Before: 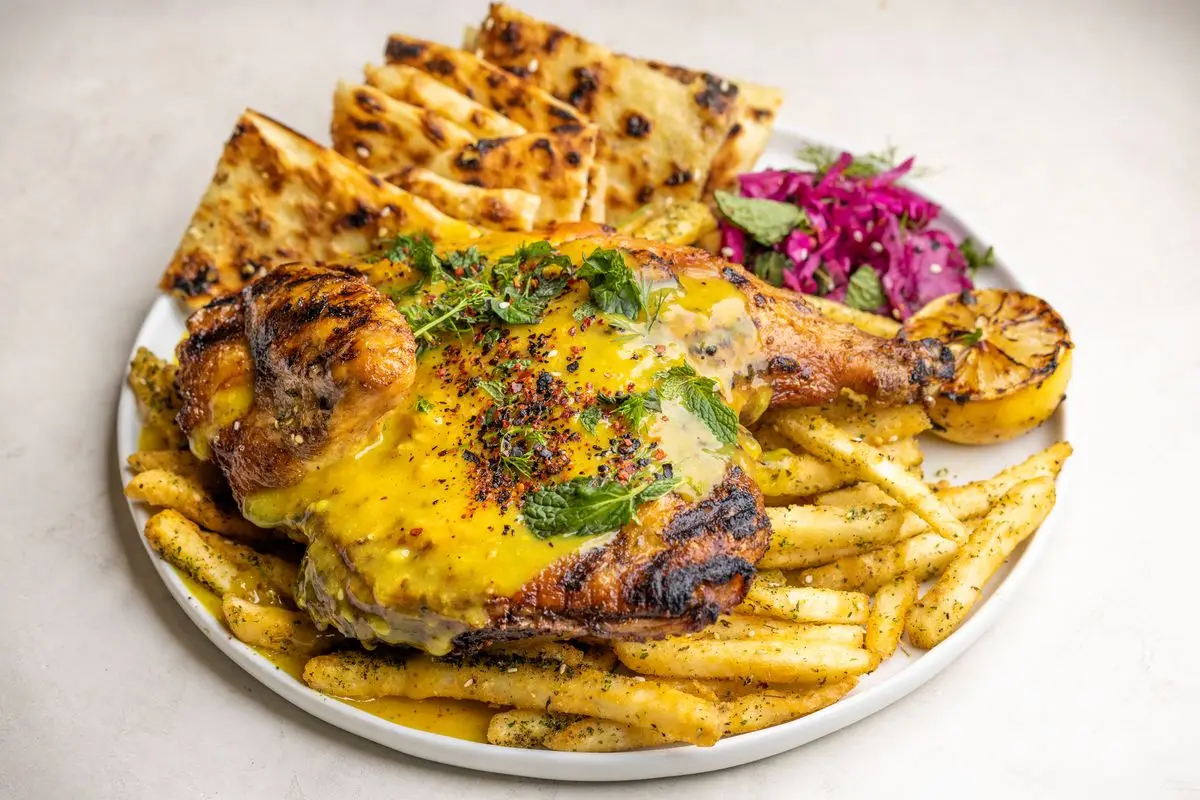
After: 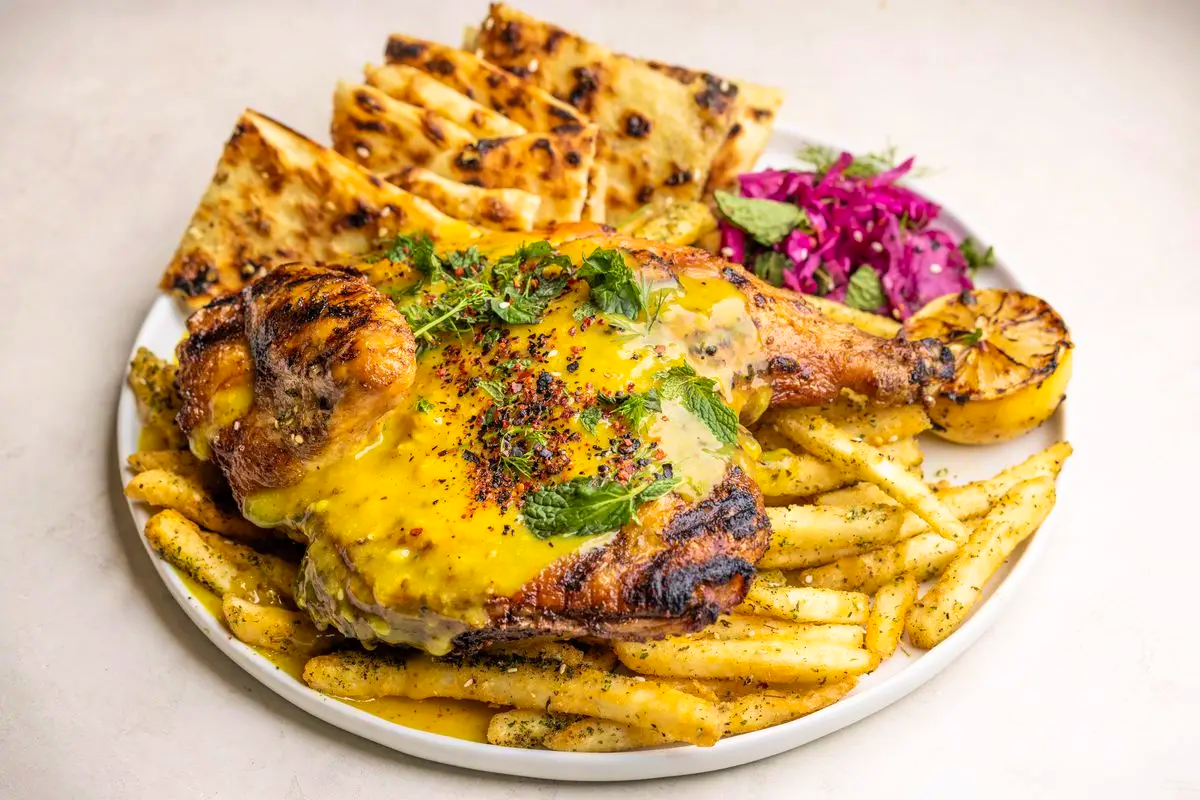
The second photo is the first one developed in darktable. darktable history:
velvia: on, module defaults
contrast brightness saturation: contrast 0.096, brightness 0.035, saturation 0.088
color calibration: illuminant custom, x 0.345, y 0.359, temperature 5057.2 K
